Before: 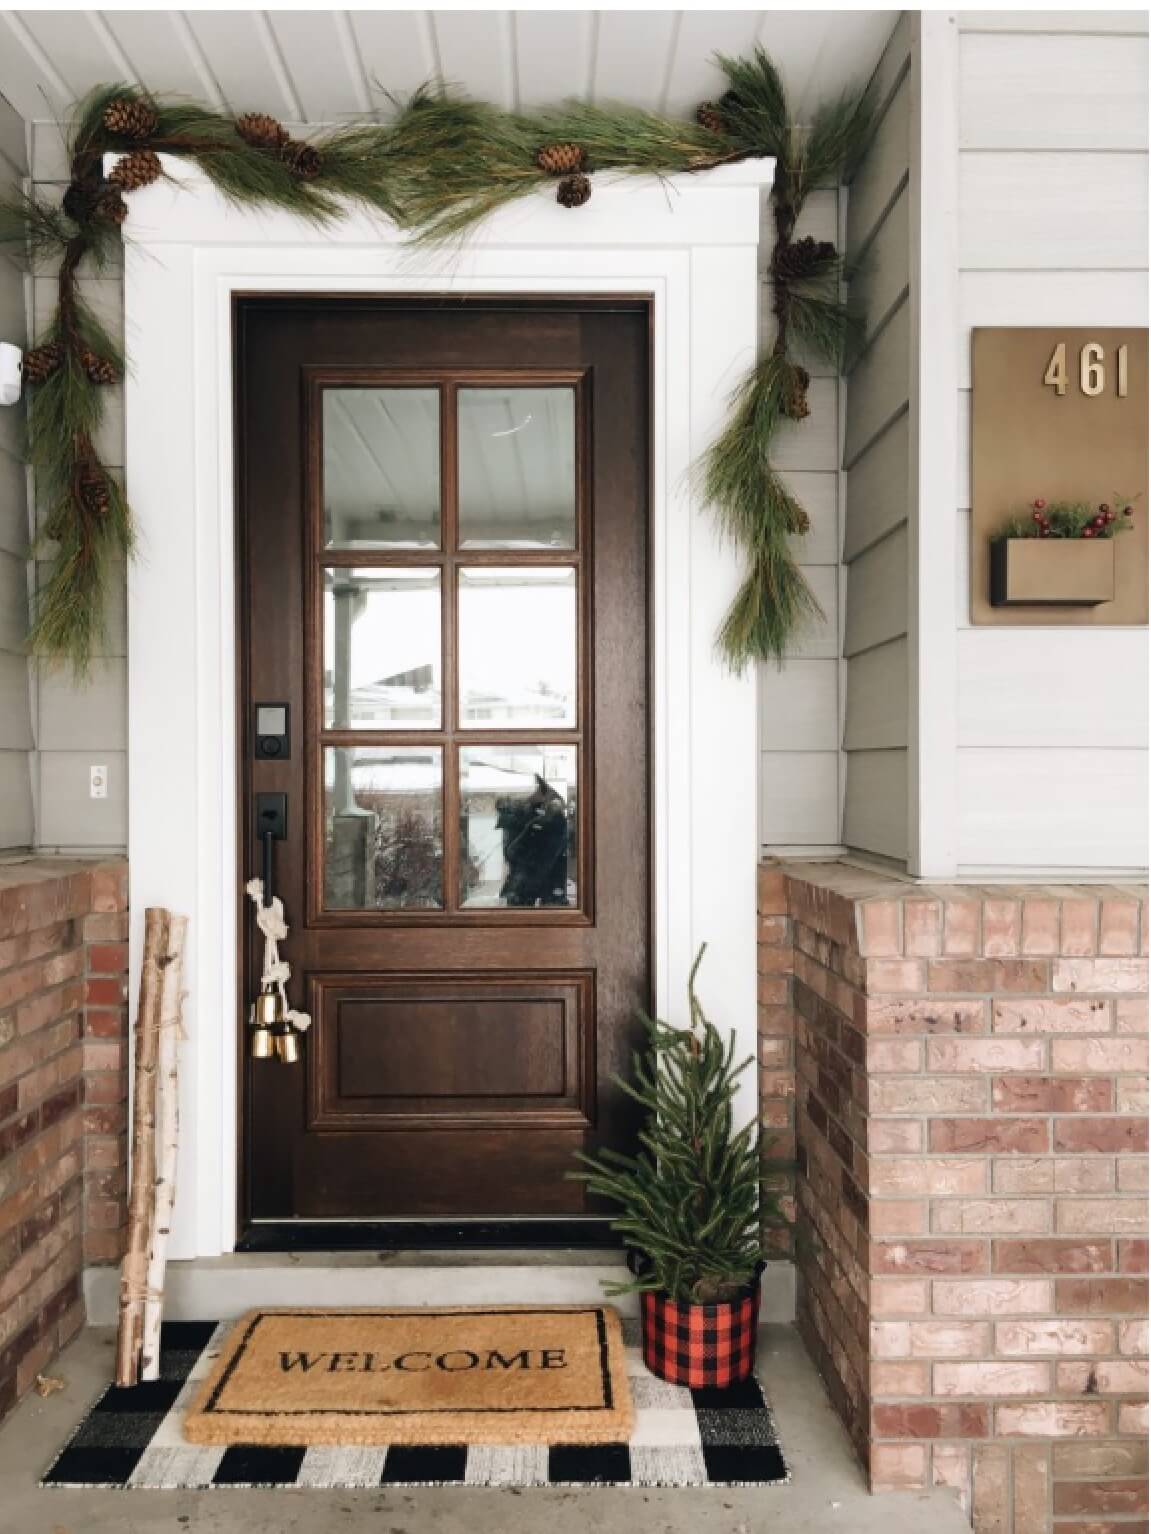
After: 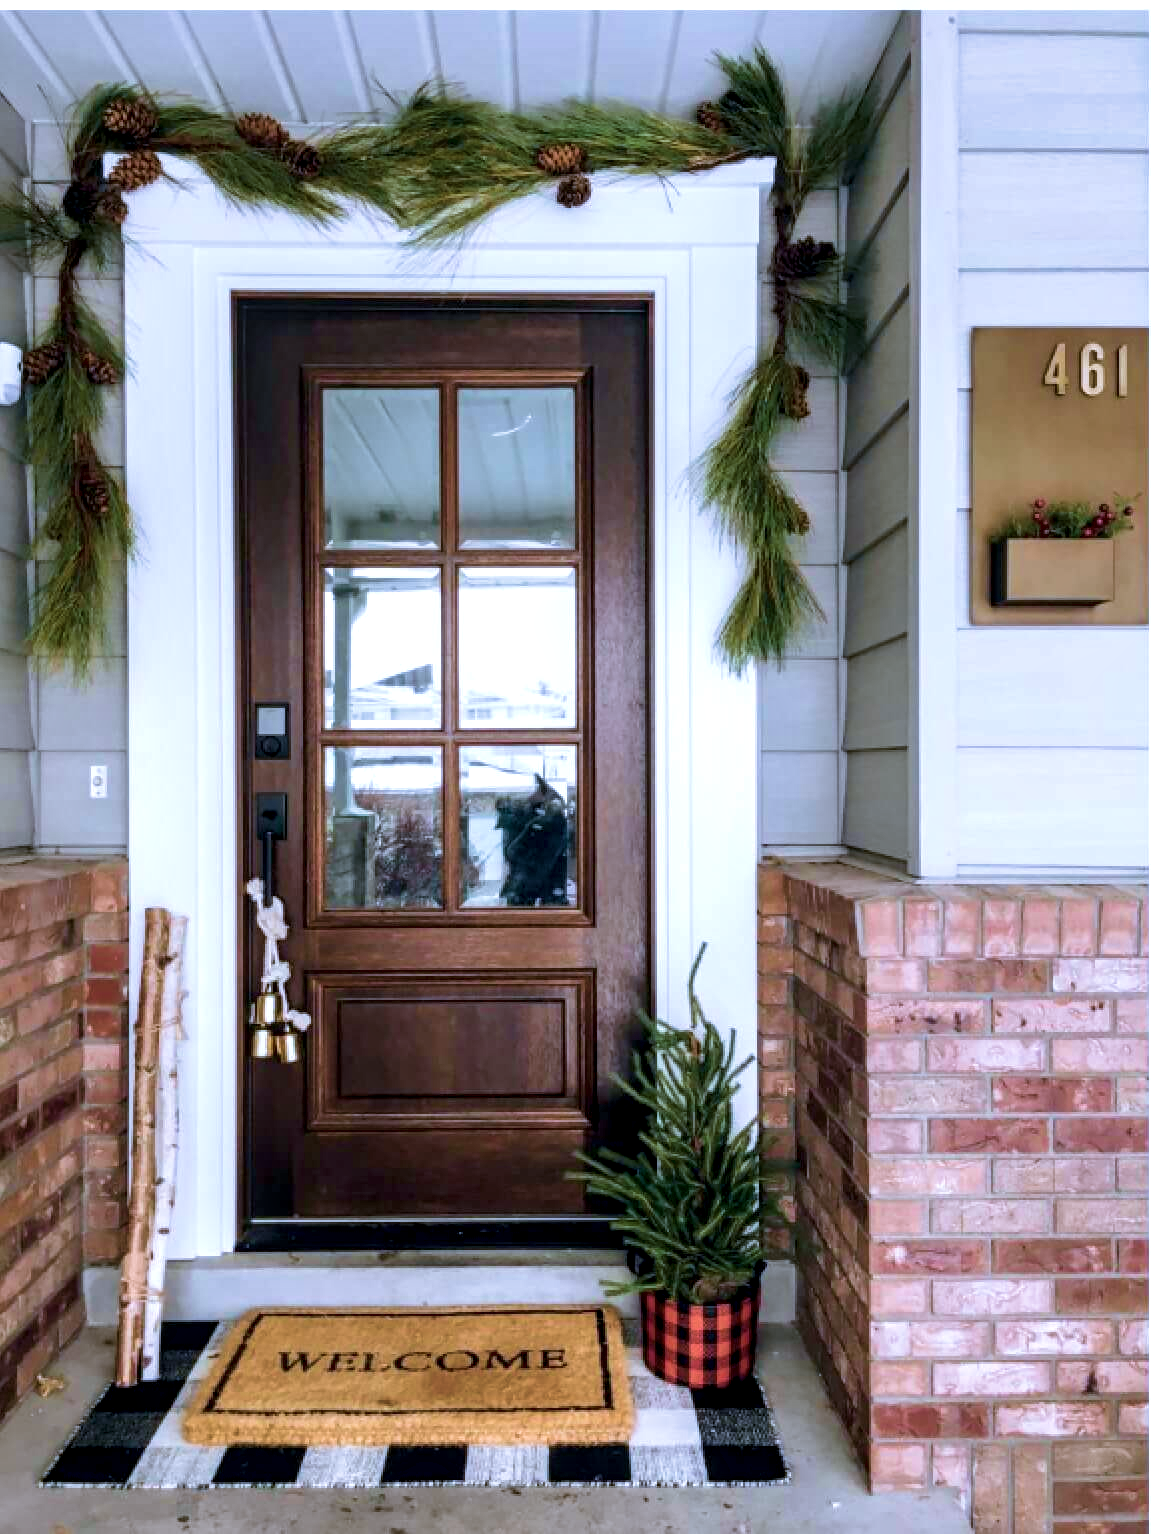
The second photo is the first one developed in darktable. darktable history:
exposure: black level correction 0.005, exposure 0.001 EV, compensate highlight preservation false
white balance: red 0.948, green 1.02, blue 1.176
local contrast: detail 144%
velvia: strength 75%
